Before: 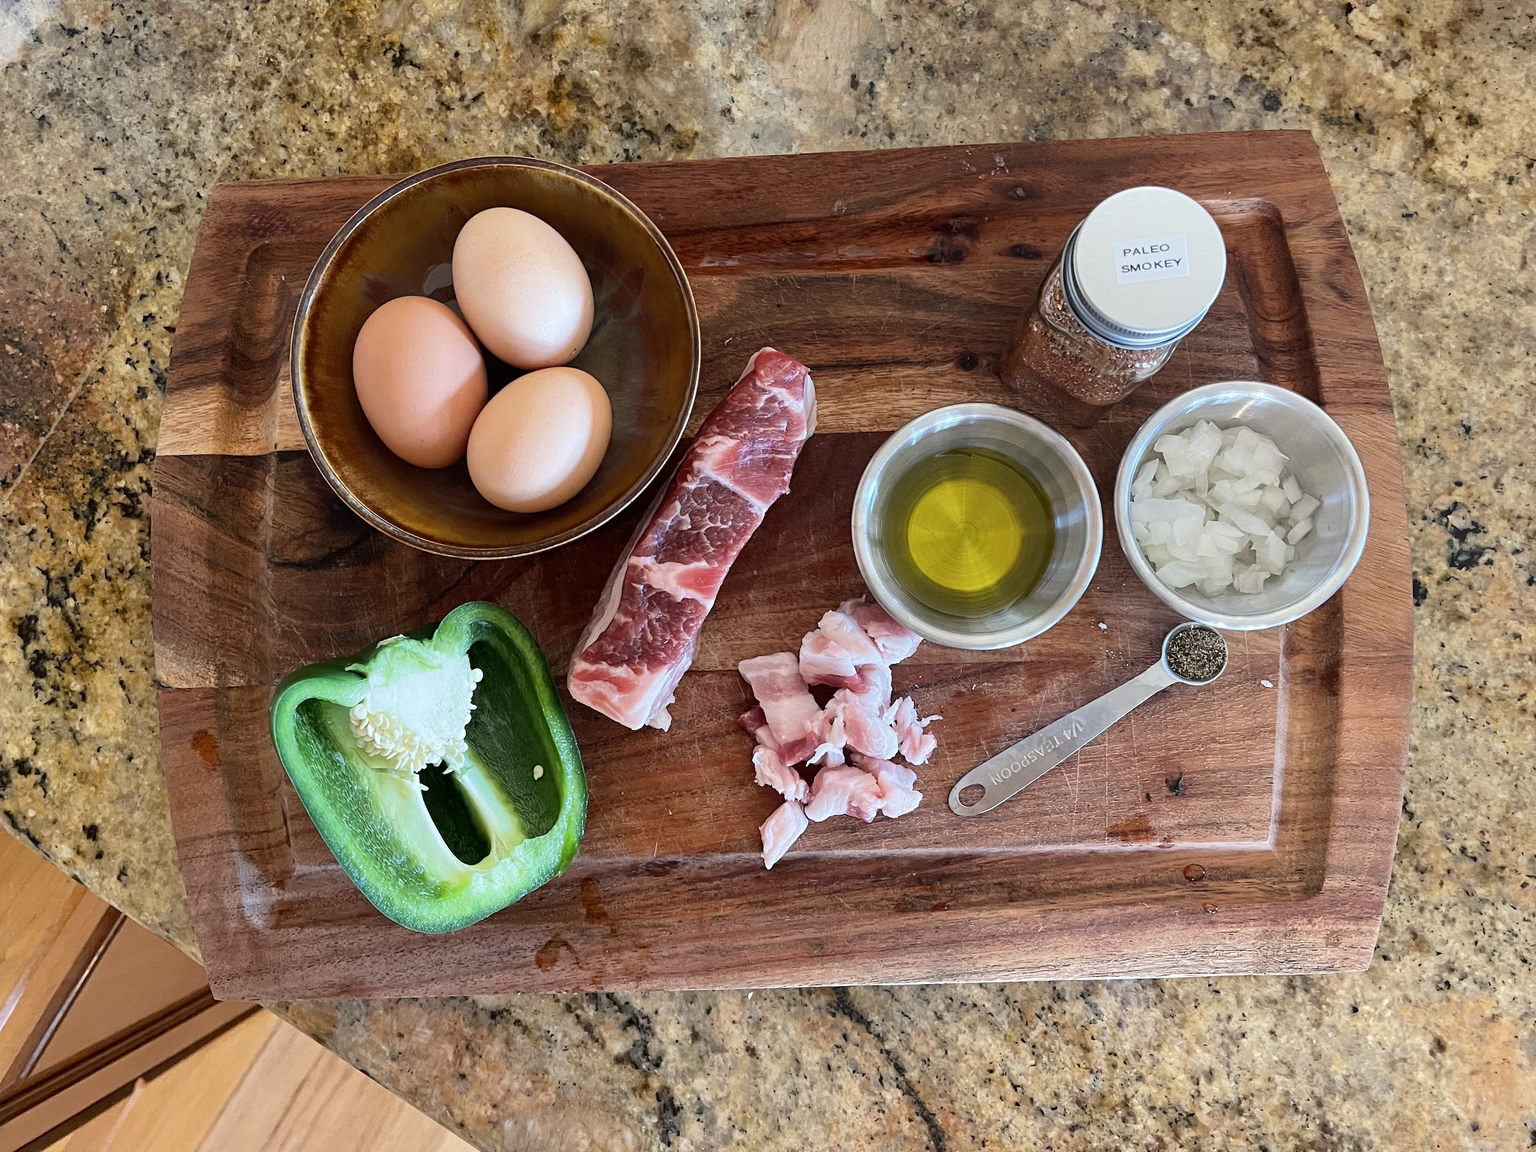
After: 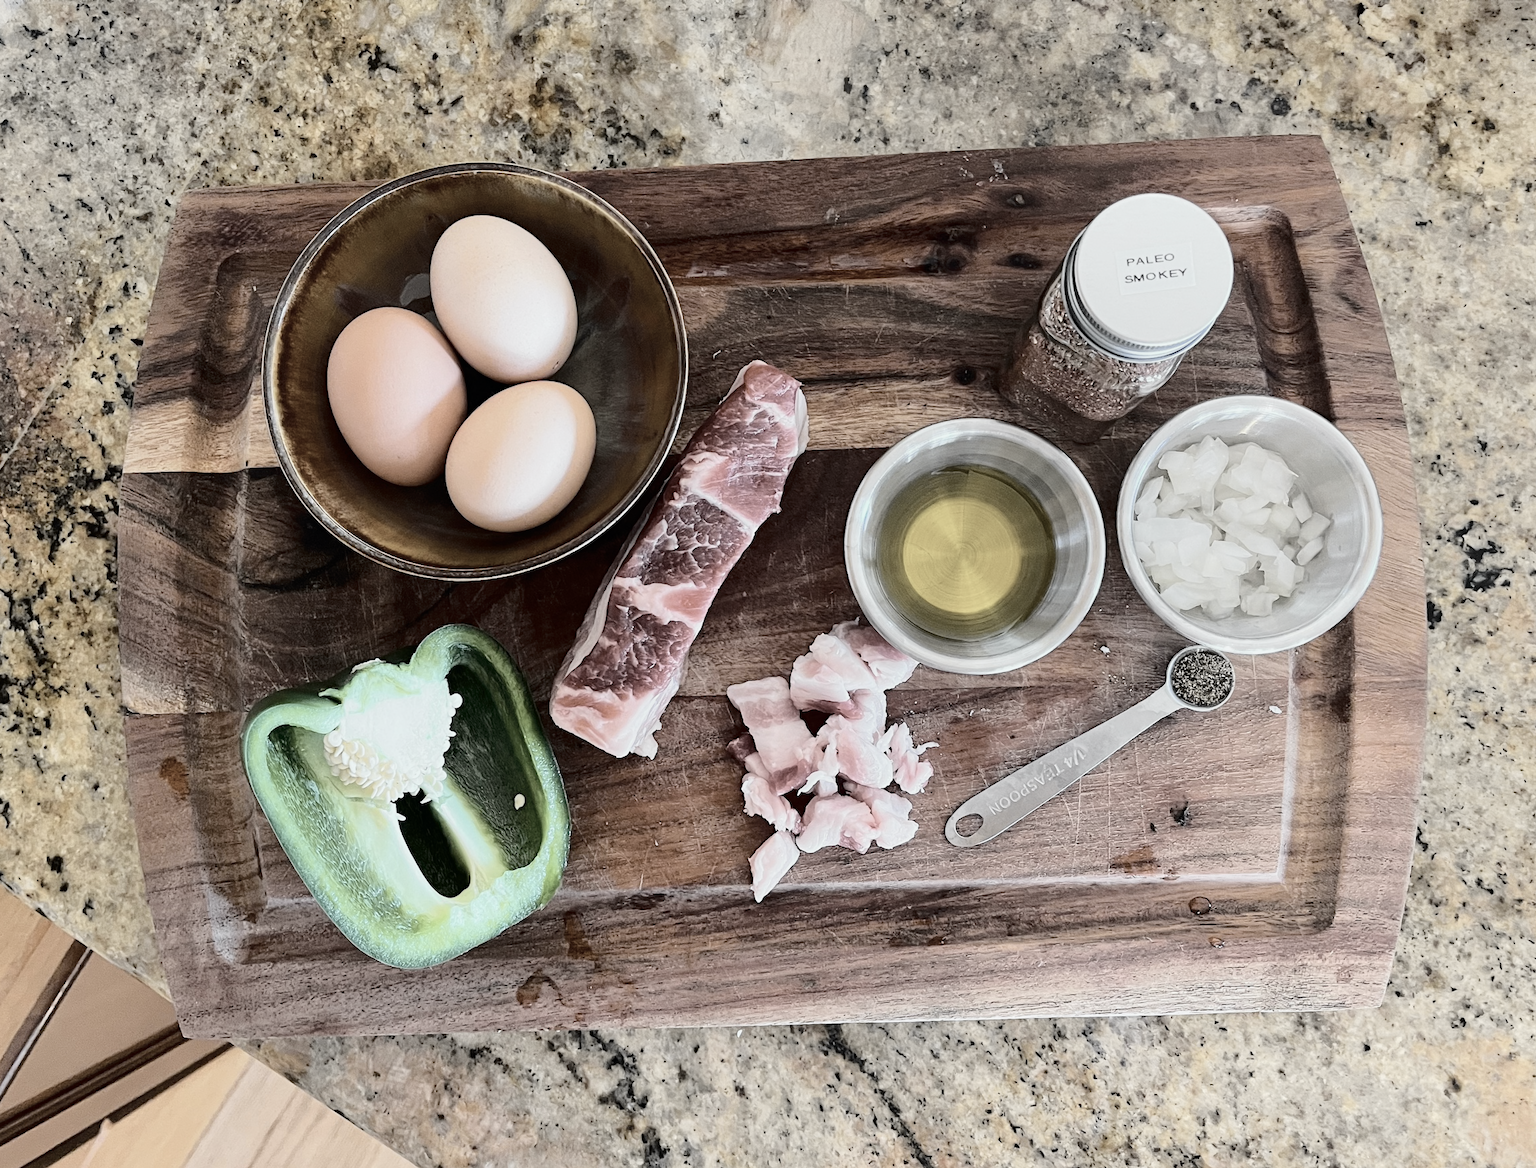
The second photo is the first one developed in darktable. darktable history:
tone curve: curves: ch0 [(0, 0) (0.11, 0.061) (0.256, 0.259) (0.398, 0.494) (0.498, 0.611) (0.65, 0.757) (0.835, 0.883) (1, 0.961)]; ch1 [(0, 0) (0.346, 0.307) (0.408, 0.369) (0.453, 0.457) (0.482, 0.479) (0.502, 0.498) (0.521, 0.51) (0.553, 0.554) (0.618, 0.65) (0.693, 0.727) (1, 1)]; ch2 [(0, 0) (0.366, 0.337) (0.434, 0.46) (0.485, 0.494) (0.5, 0.494) (0.511, 0.508) (0.537, 0.55) (0.579, 0.599) (0.621, 0.693) (1, 1)], color space Lab, independent channels, preserve colors none
crop and rotate: left 2.497%, right 1.127%, bottom 2.225%
color zones: curves: ch1 [(0, 0.153) (0.143, 0.15) (0.286, 0.151) (0.429, 0.152) (0.571, 0.152) (0.714, 0.151) (0.857, 0.151) (1, 0.153)]
